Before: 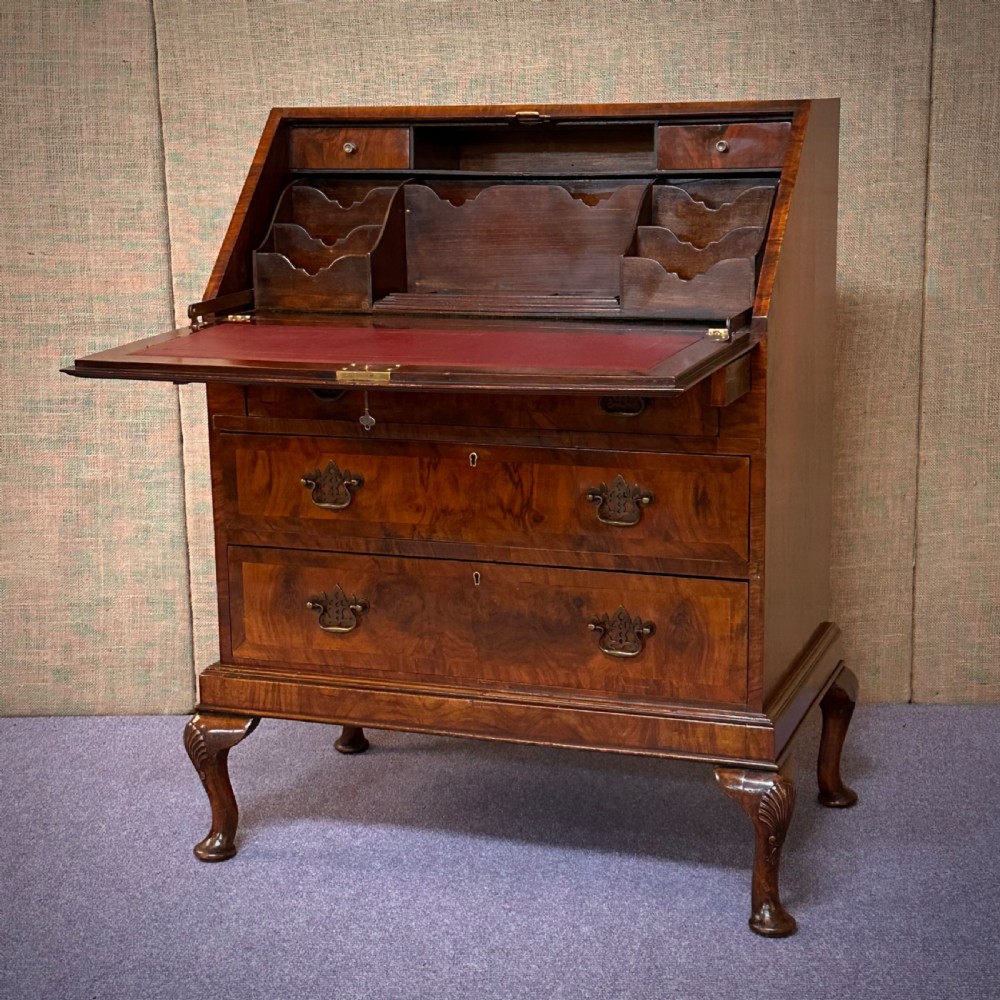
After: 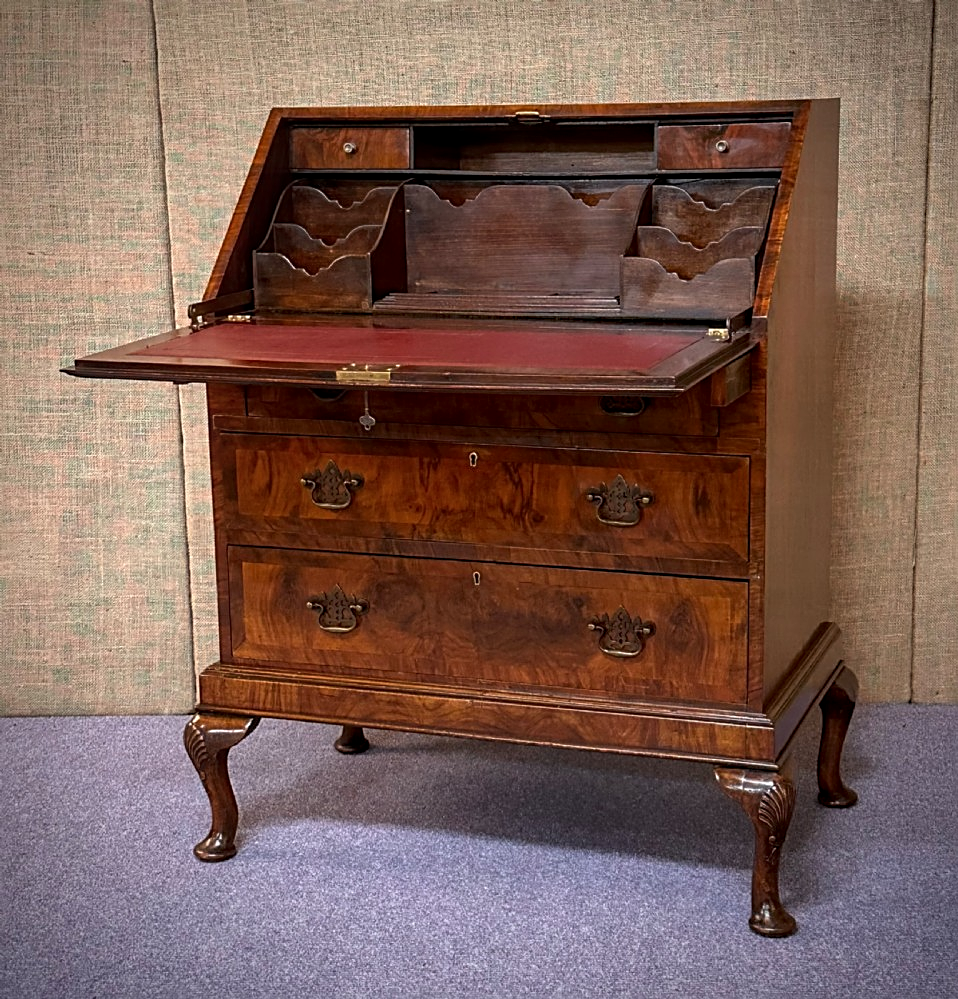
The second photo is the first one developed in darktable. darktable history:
sharpen: on, module defaults
crop: right 4.126%, bottom 0.031%
local contrast: on, module defaults
